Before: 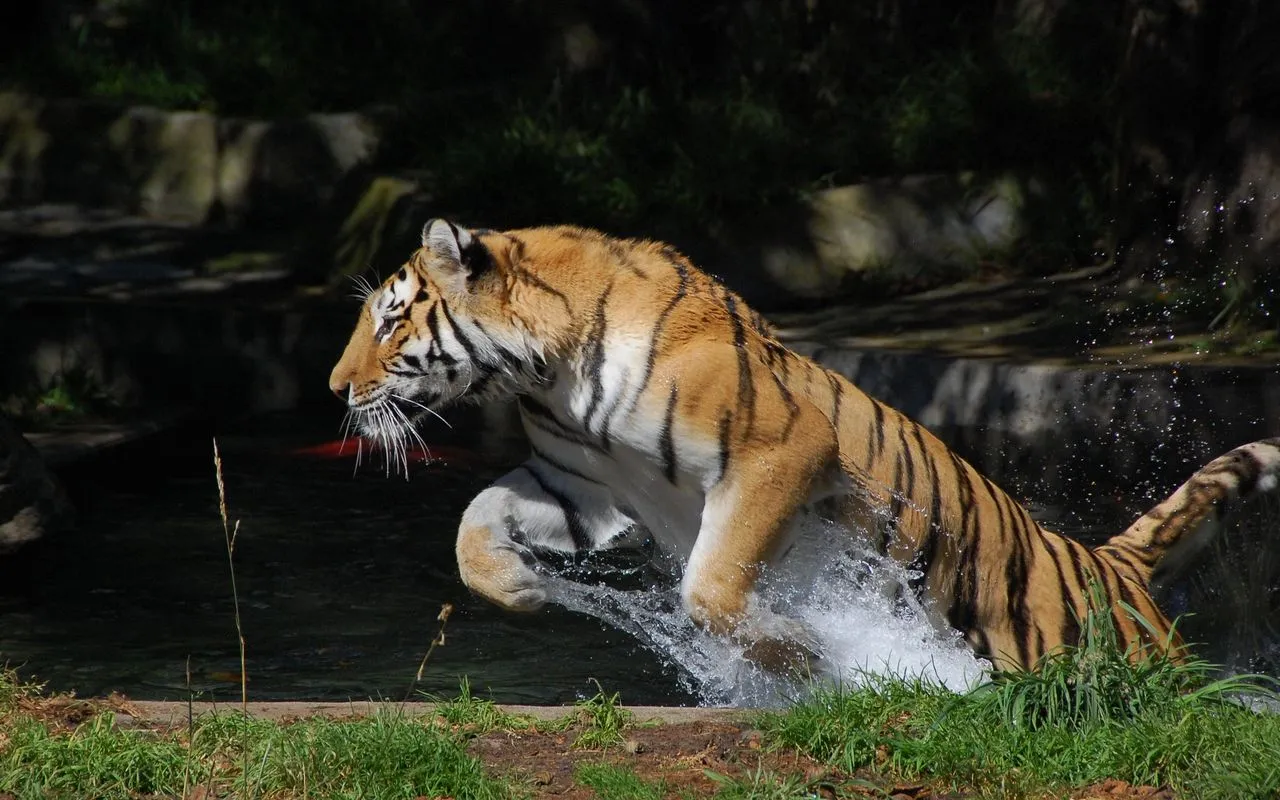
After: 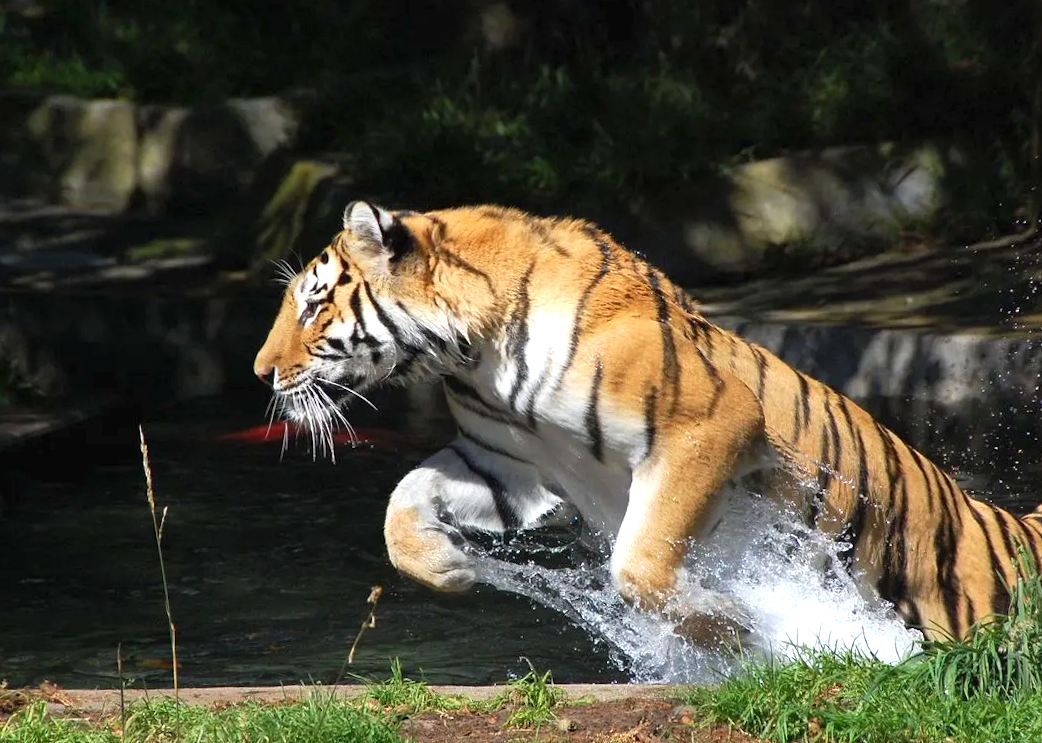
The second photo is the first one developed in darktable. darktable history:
exposure: black level correction 0, exposure 0.894 EV, compensate exposure bias true, compensate highlight preservation false
crop and rotate: angle 1.26°, left 4.386%, top 1.182%, right 11.29%, bottom 2.583%
